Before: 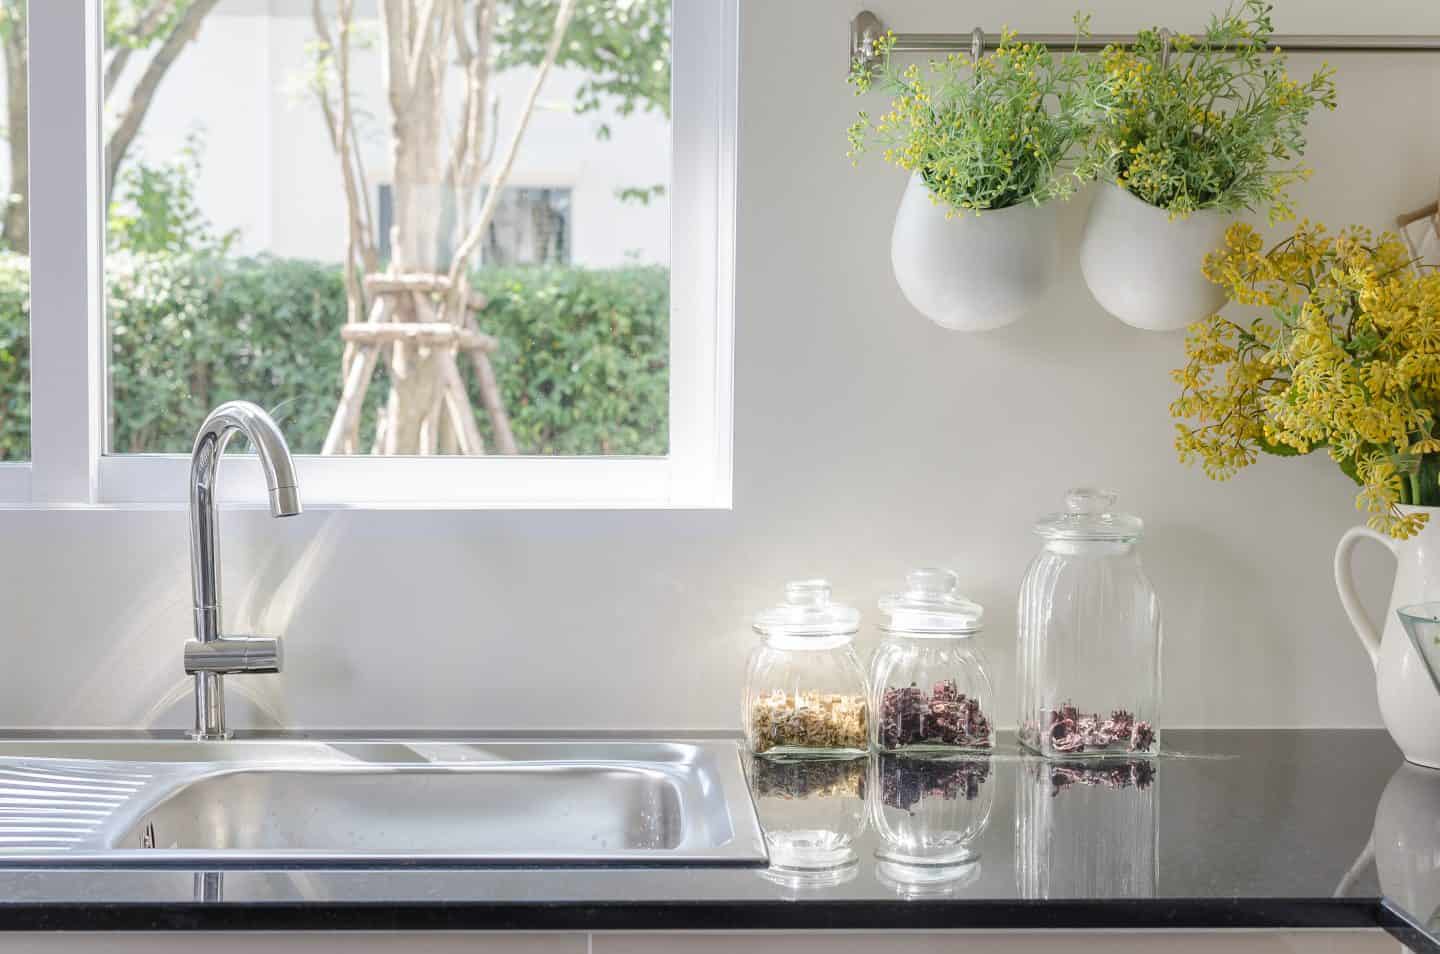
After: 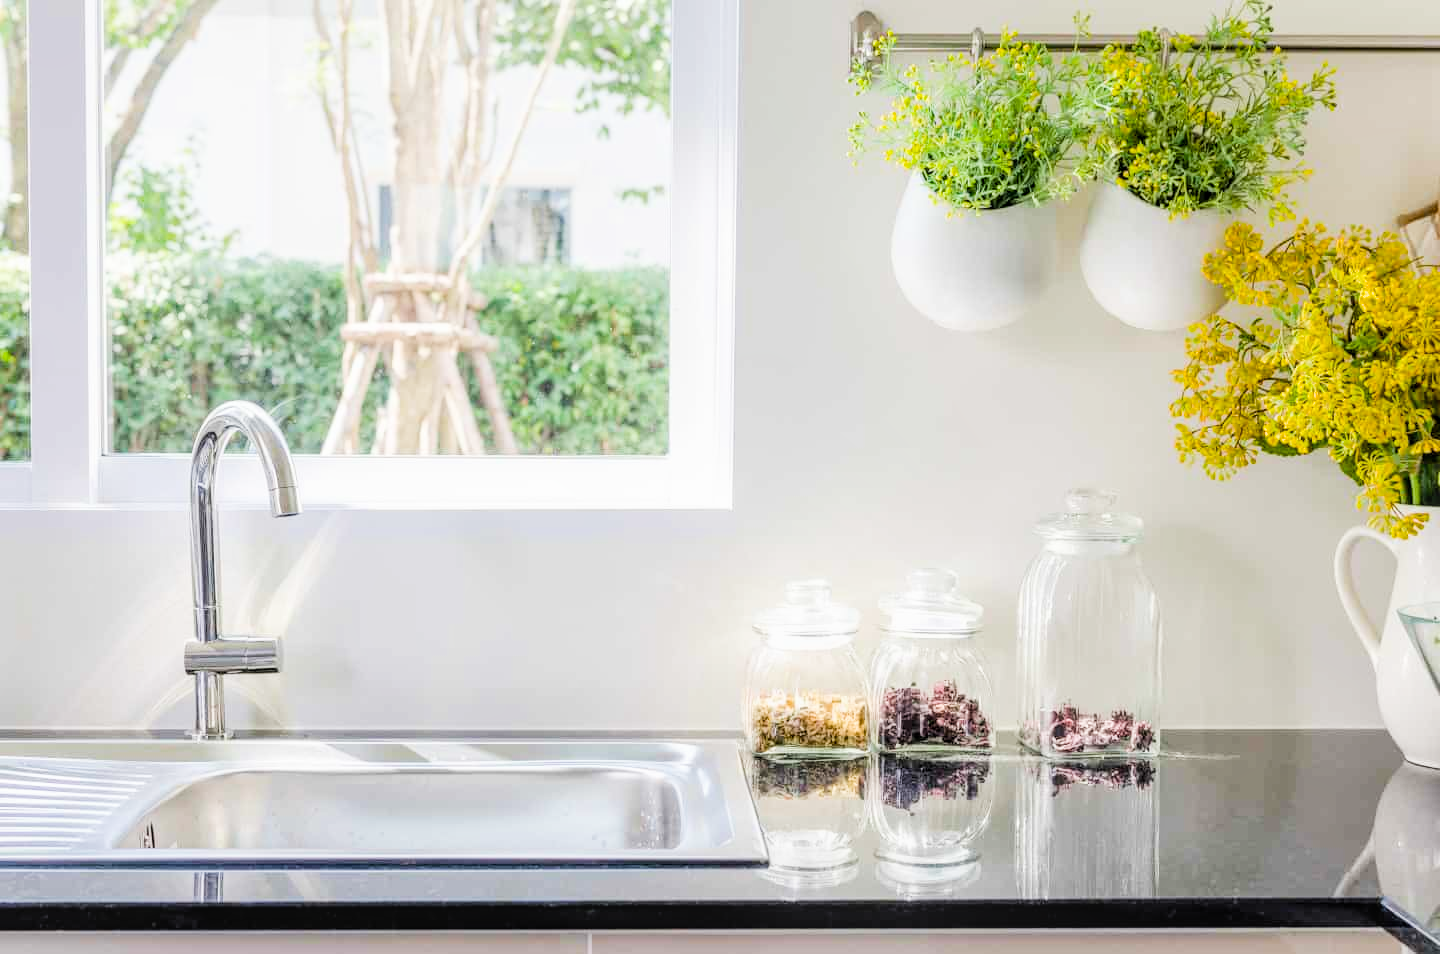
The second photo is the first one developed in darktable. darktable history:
local contrast: on, module defaults
color balance rgb: perceptual saturation grading › global saturation 30%, global vibrance 20%
exposure: black level correction 0, exposure 0.8 EV, compensate highlight preservation false
filmic rgb: black relative exposure -5 EV, hardness 2.88, contrast 1.3, highlights saturation mix -30%
